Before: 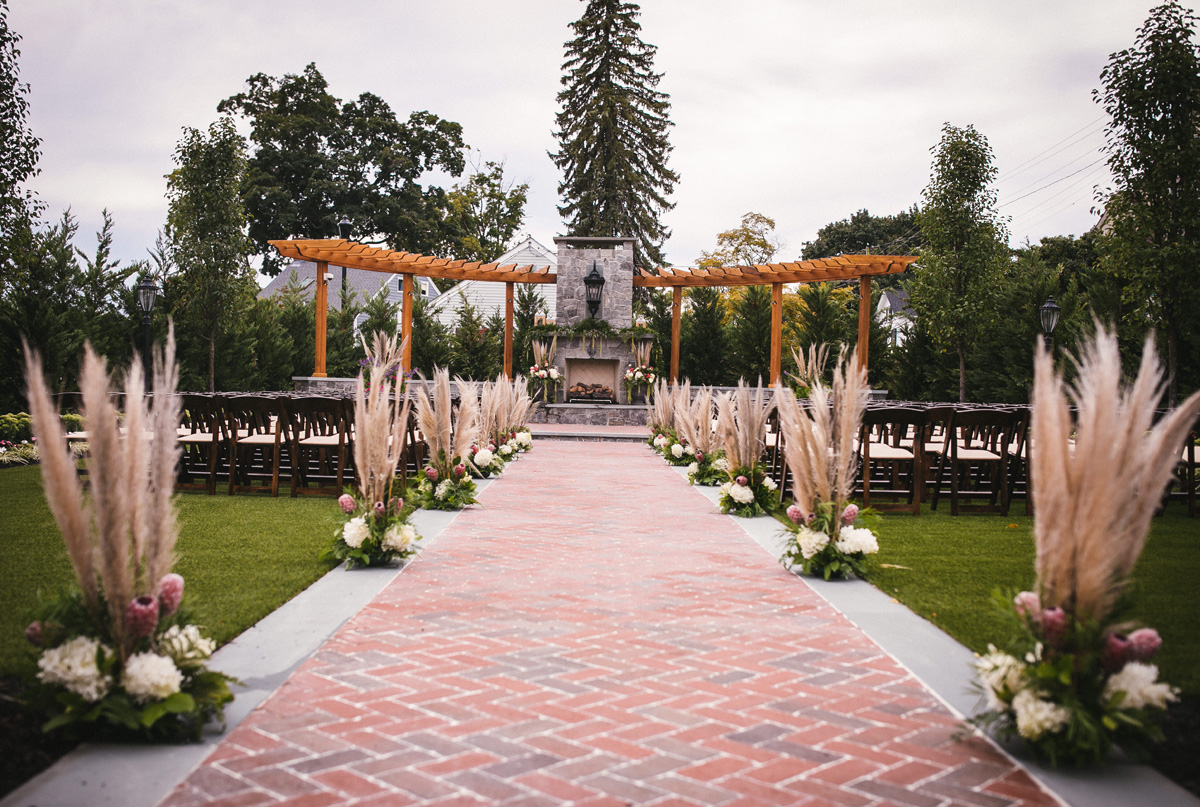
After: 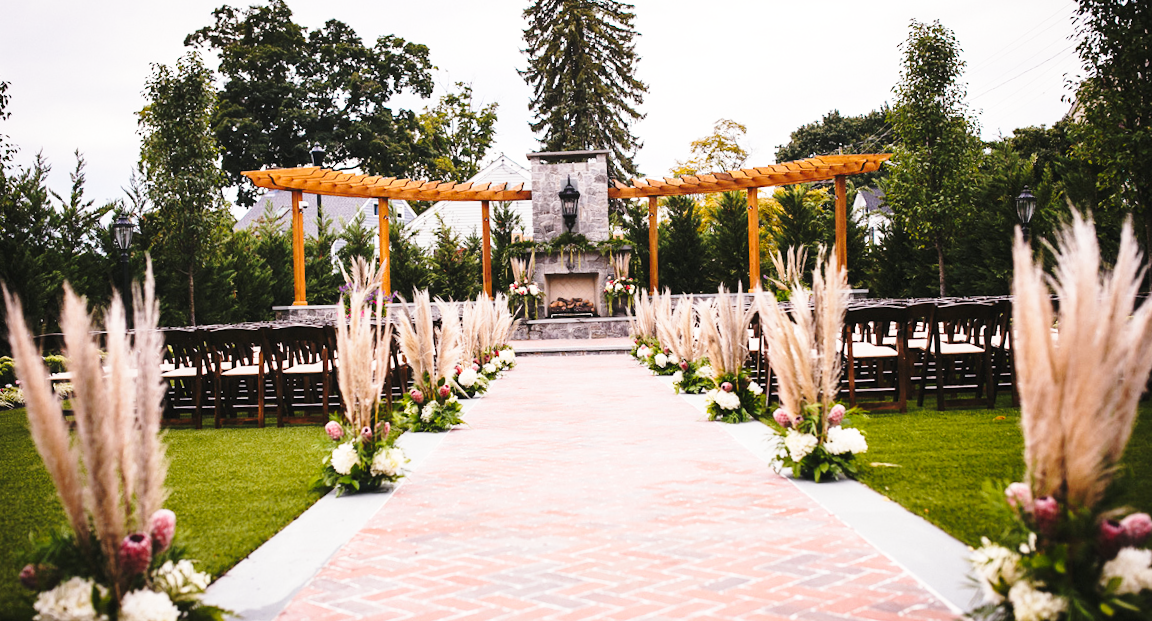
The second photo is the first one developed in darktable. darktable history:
base curve: curves: ch0 [(0, 0) (0.036, 0.037) (0.121, 0.228) (0.46, 0.76) (0.859, 0.983) (1, 1)], preserve colors none
crop: top 7.625%, bottom 8.027%
rotate and perspective: rotation -3°, crop left 0.031, crop right 0.968, crop top 0.07, crop bottom 0.93
